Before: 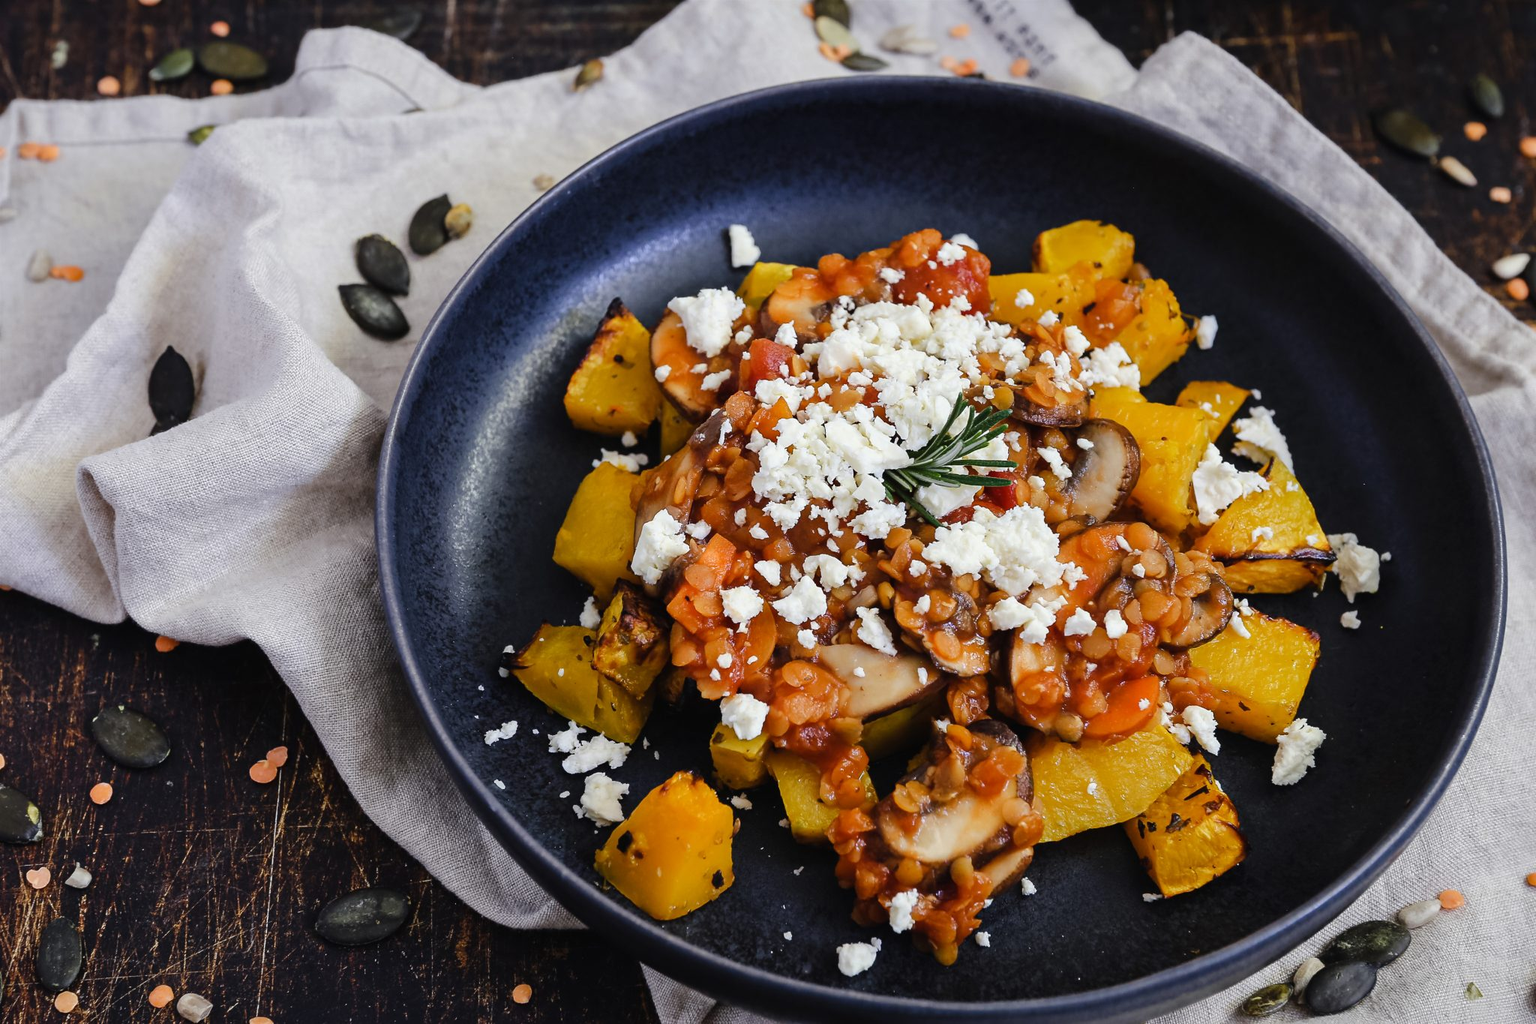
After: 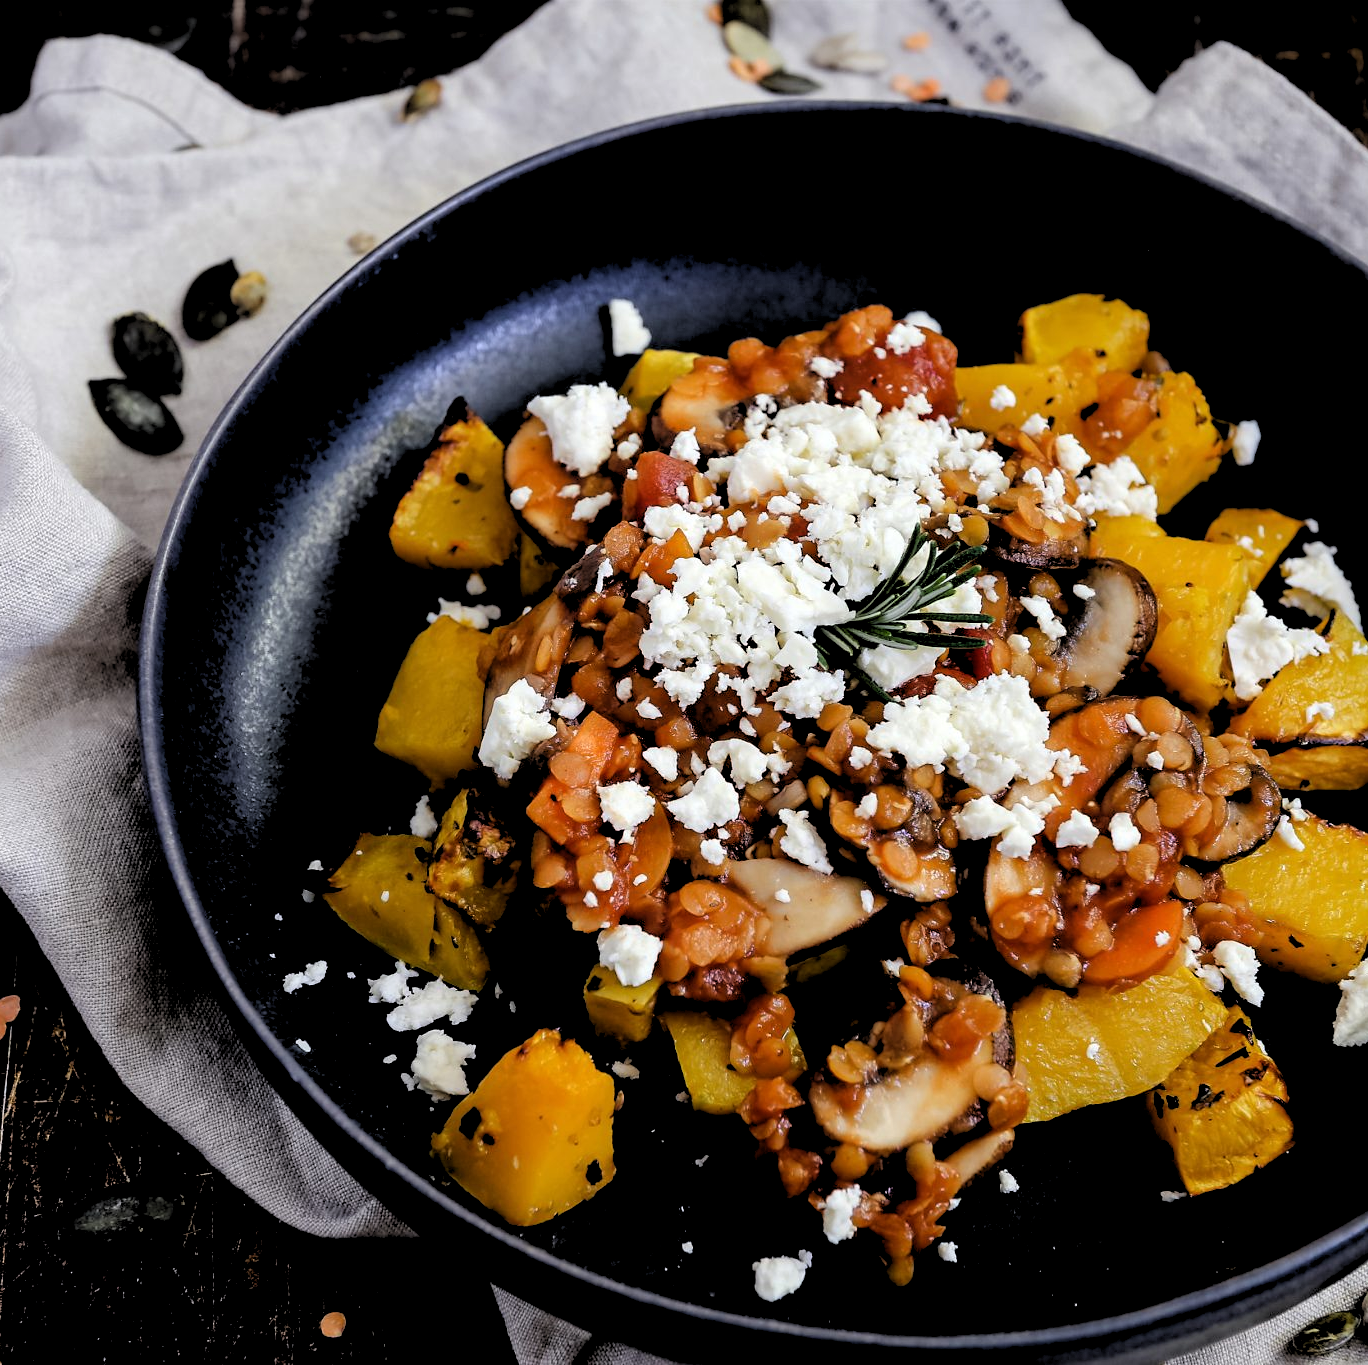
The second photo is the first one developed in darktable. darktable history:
crop and rotate: left 17.732%, right 15.423%
rgb levels: levels [[0.034, 0.472, 0.904], [0, 0.5, 1], [0, 0.5, 1]]
